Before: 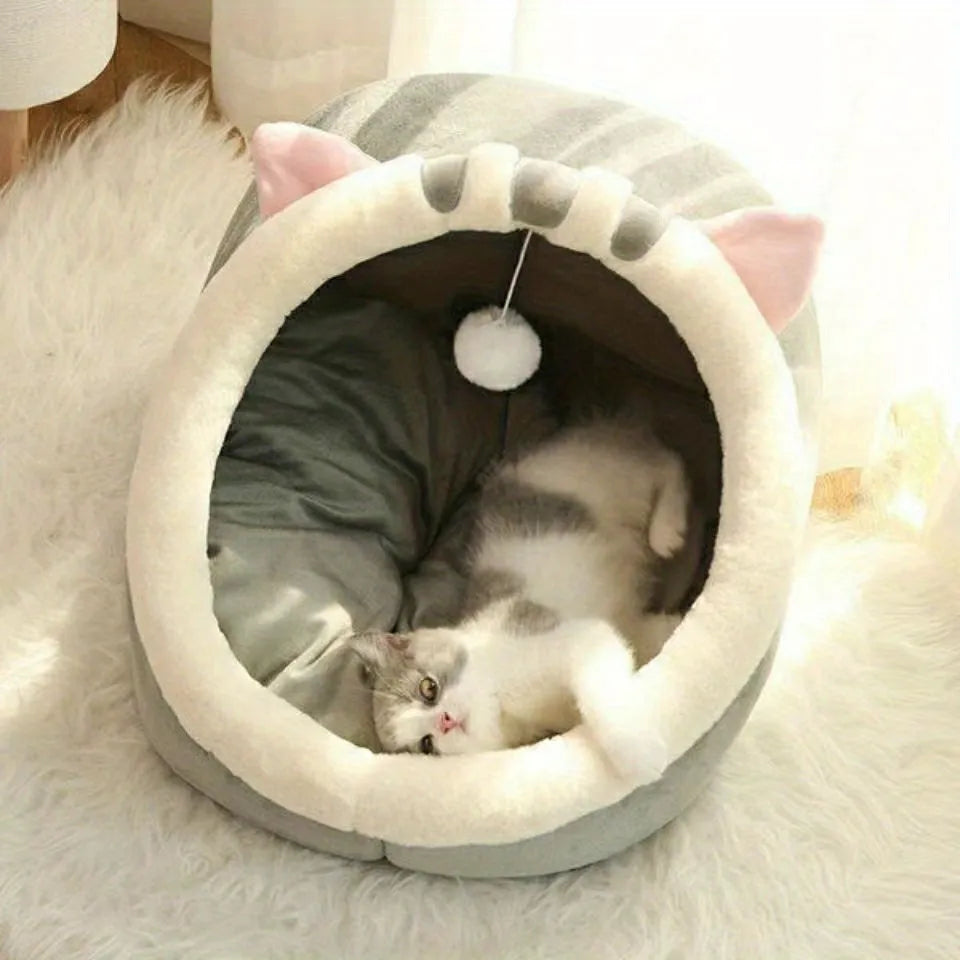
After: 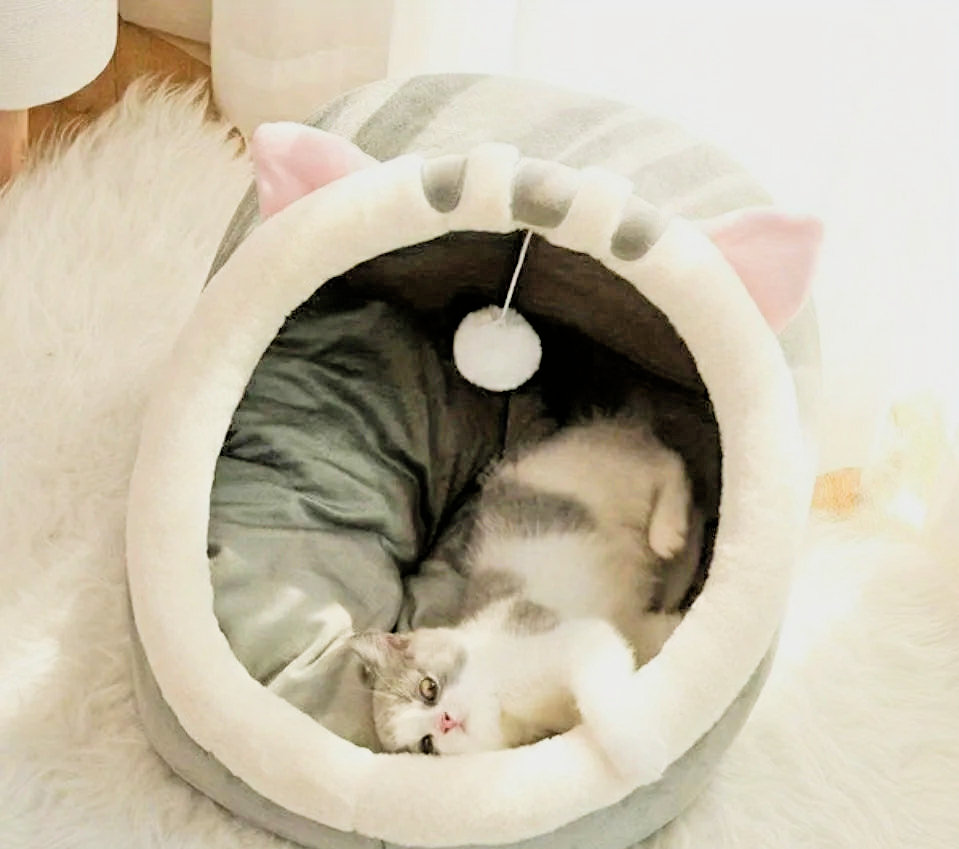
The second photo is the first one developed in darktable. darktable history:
crop and rotate: top 0%, bottom 11.49%
tone equalizer: -7 EV 0.15 EV, -6 EV 0.6 EV, -5 EV 1.15 EV, -4 EV 1.33 EV, -3 EV 1.15 EV, -2 EV 0.6 EV, -1 EV 0.15 EV, mask exposure compensation -0.5 EV
filmic rgb: black relative exposure -5 EV, hardness 2.88, contrast 1.4, highlights saturation mix -30%
exposure: exposure 0.2 EV, compensate highlight preservation false
